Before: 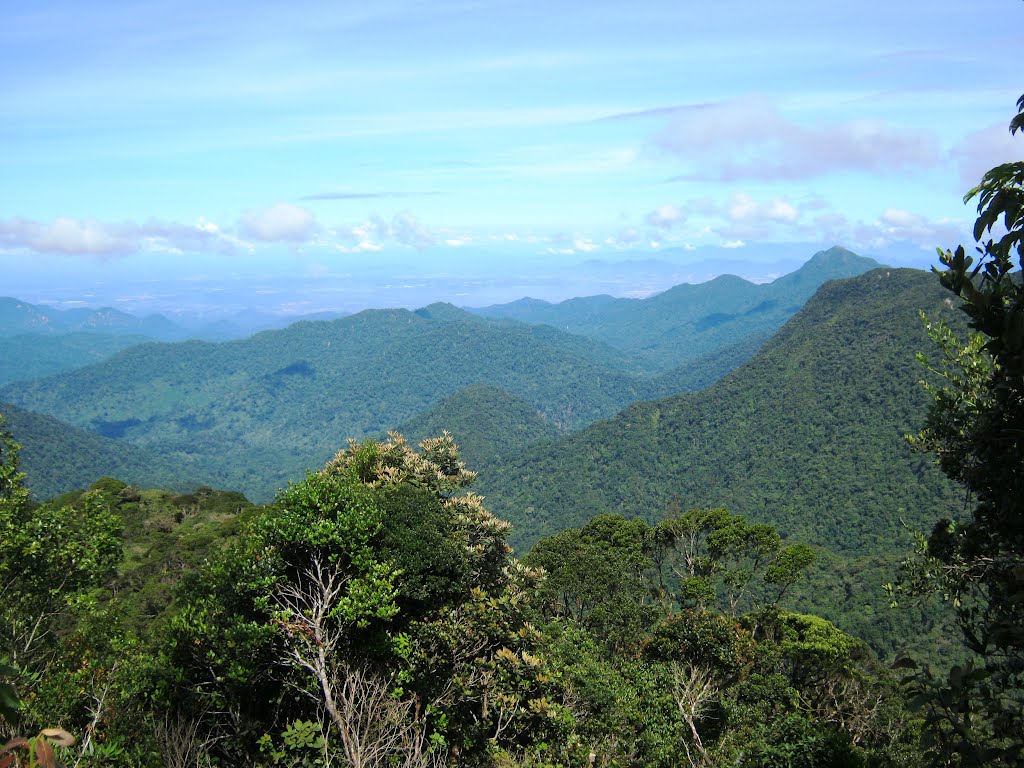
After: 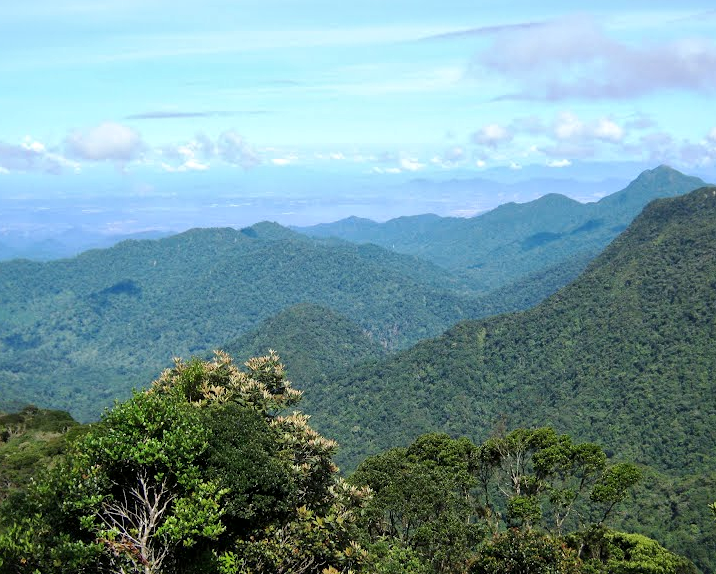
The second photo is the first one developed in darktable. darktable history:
crop and rotate: left 17.046%, top 10.659%, right 12.989%, bottom 14.553%
local contrast: mode bilateral grid, contrast 30, coarseness 25, midtone range 0.2
tone equalizer: on, module defaults
